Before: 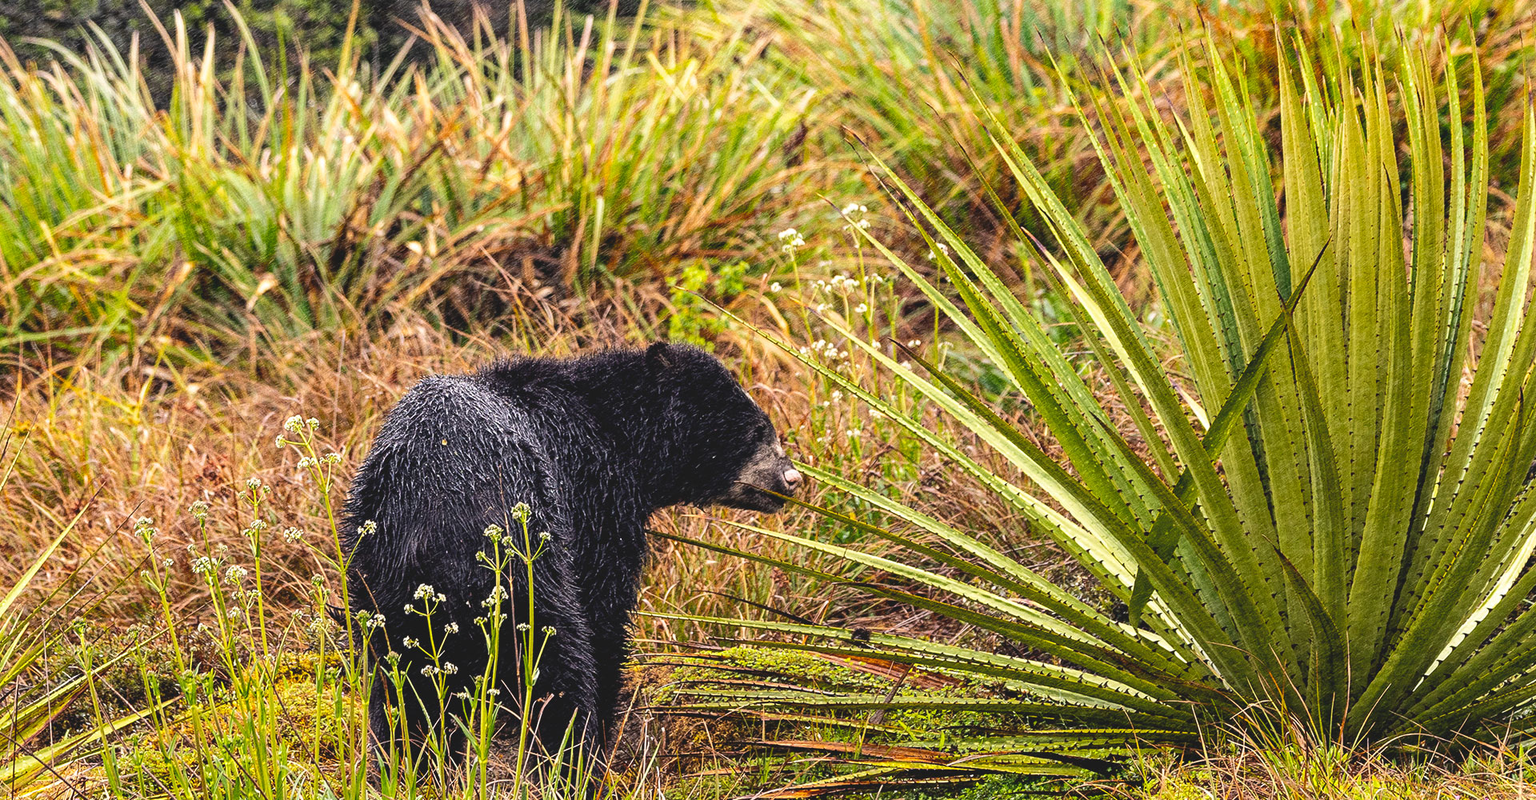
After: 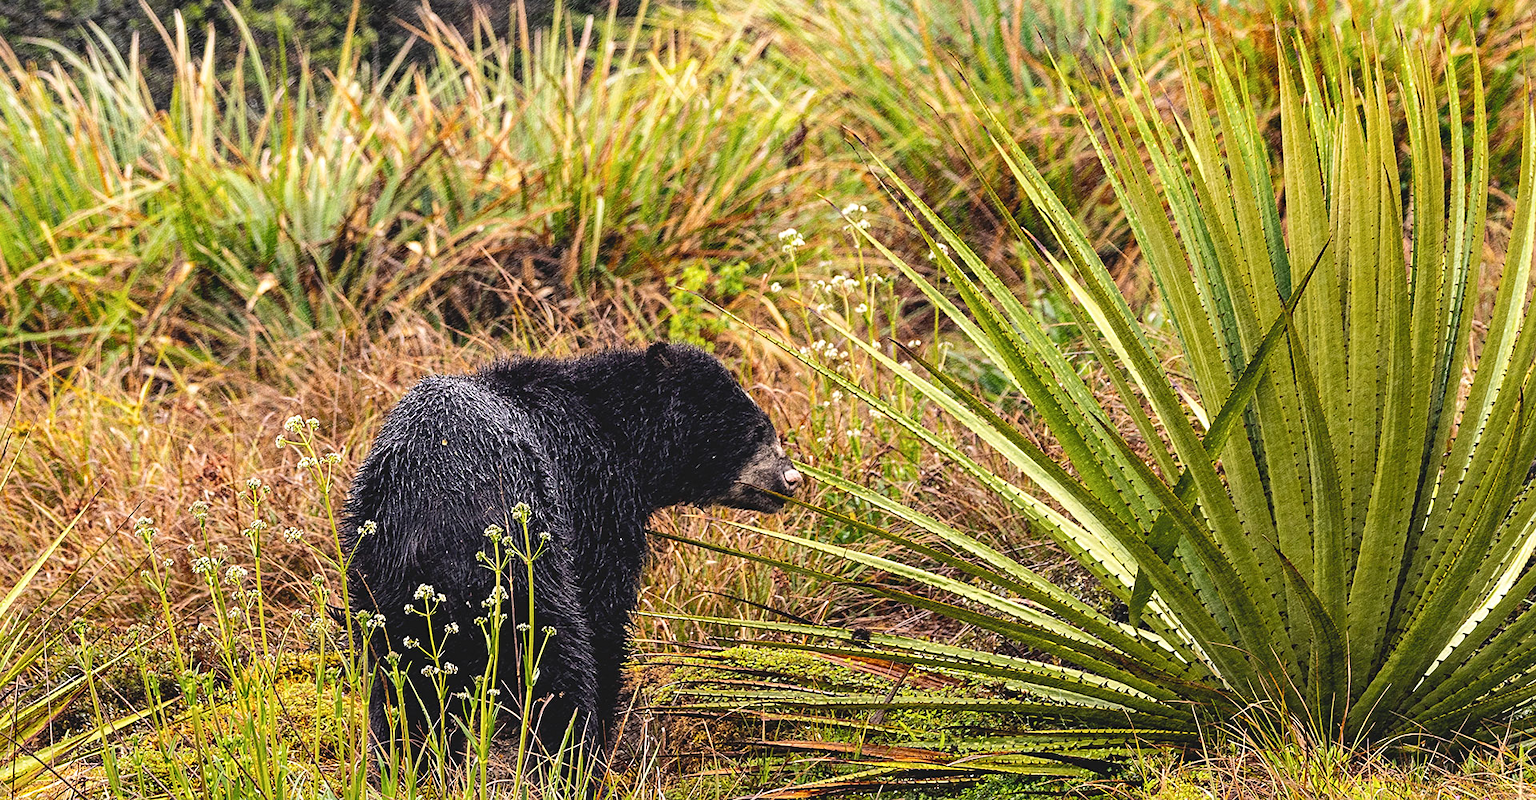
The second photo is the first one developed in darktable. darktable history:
sharpen: amount 0.2
exposure: black level correction 0.002, compensate highlight preservation false
contrast brightness saturation: saturation -0.05
